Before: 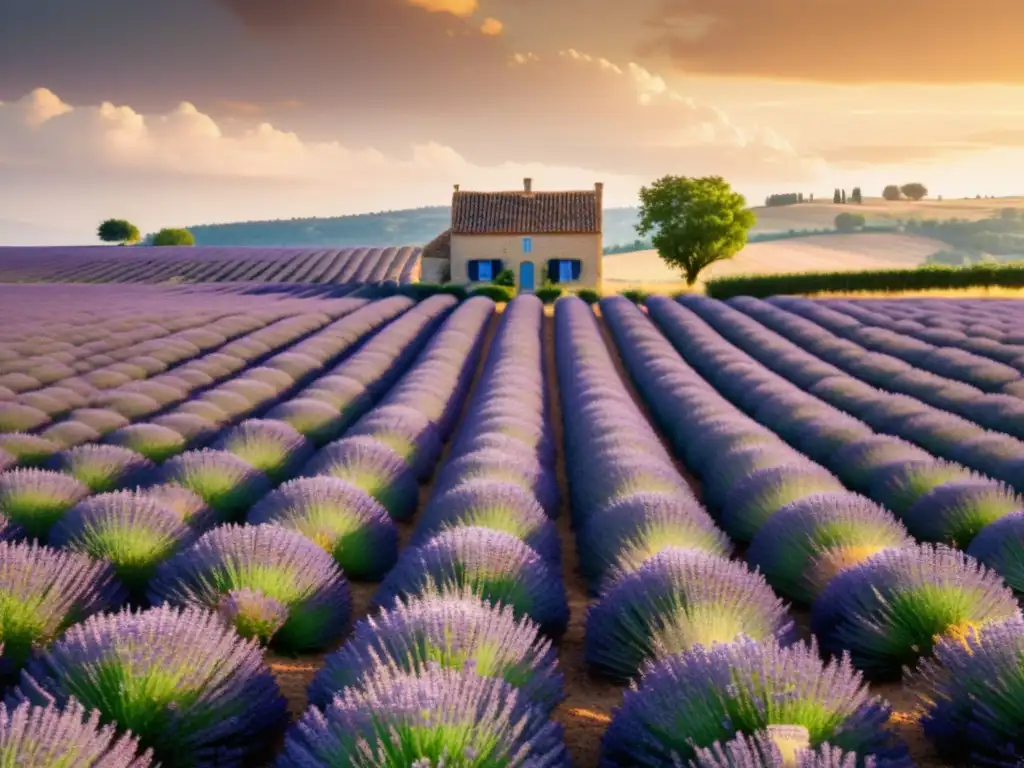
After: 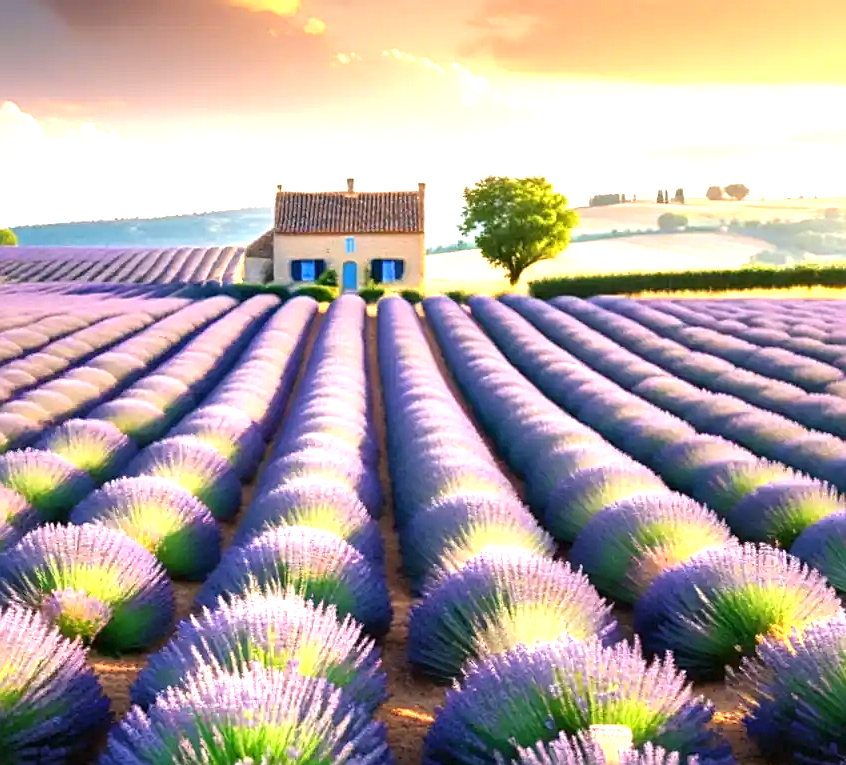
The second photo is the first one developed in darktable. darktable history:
sharpen: on, module defaults
exposure: black level correction 0, exposure 1.284 EV, compensate exposure bias true, compensate highlight preservation false
crop: left 17.343%, bottom 0.02%
